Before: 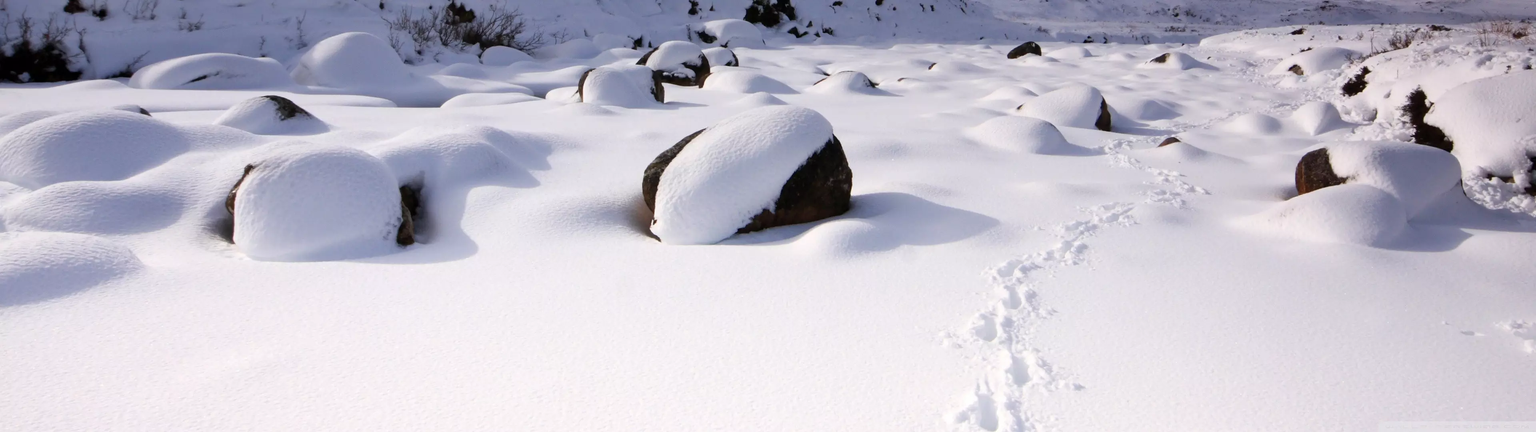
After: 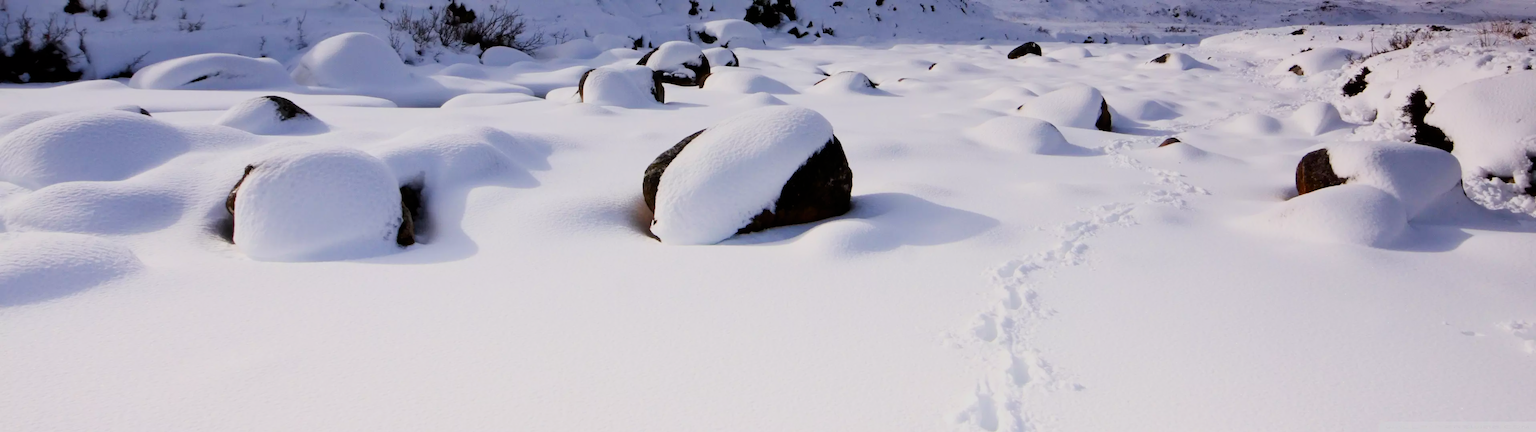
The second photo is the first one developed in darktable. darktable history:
contrast brightness saturation: contrast 0.16, saturation 0.32
filmic rgb: black relative exposure -7.65 EV, white relative exposure 4.56 EV, hardness 3.61
tone equalizer: on, module defaults
